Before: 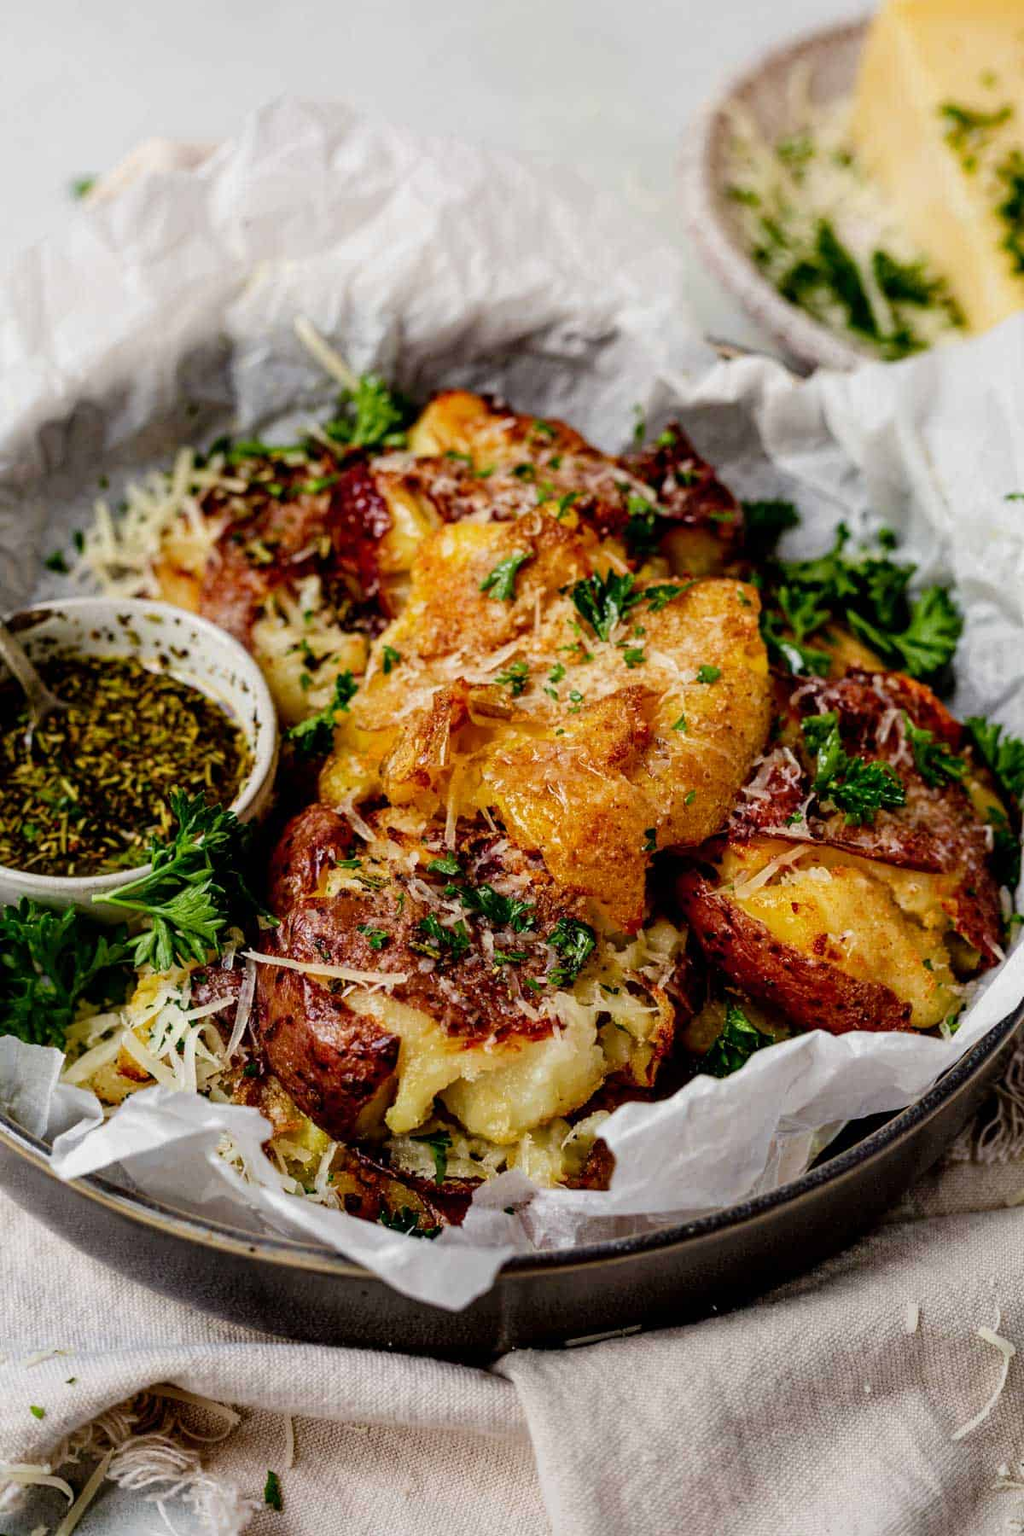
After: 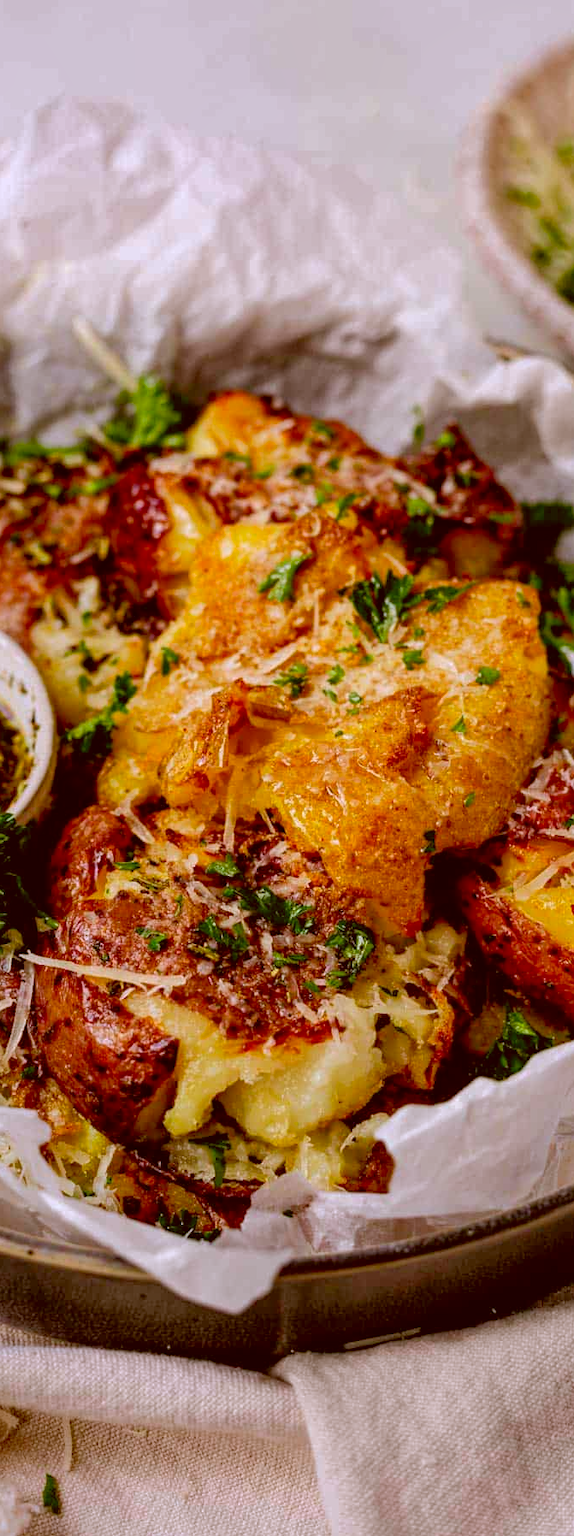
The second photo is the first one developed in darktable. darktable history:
color correction: highlights a* -5.94, highlights b* 9.48, shadows a* 10.12, shadows b* 23.94
crop: left 21.674%, right 22.086%
white balance: red 1.042, blue 1.17
shadows and highlights: on, module defaults
